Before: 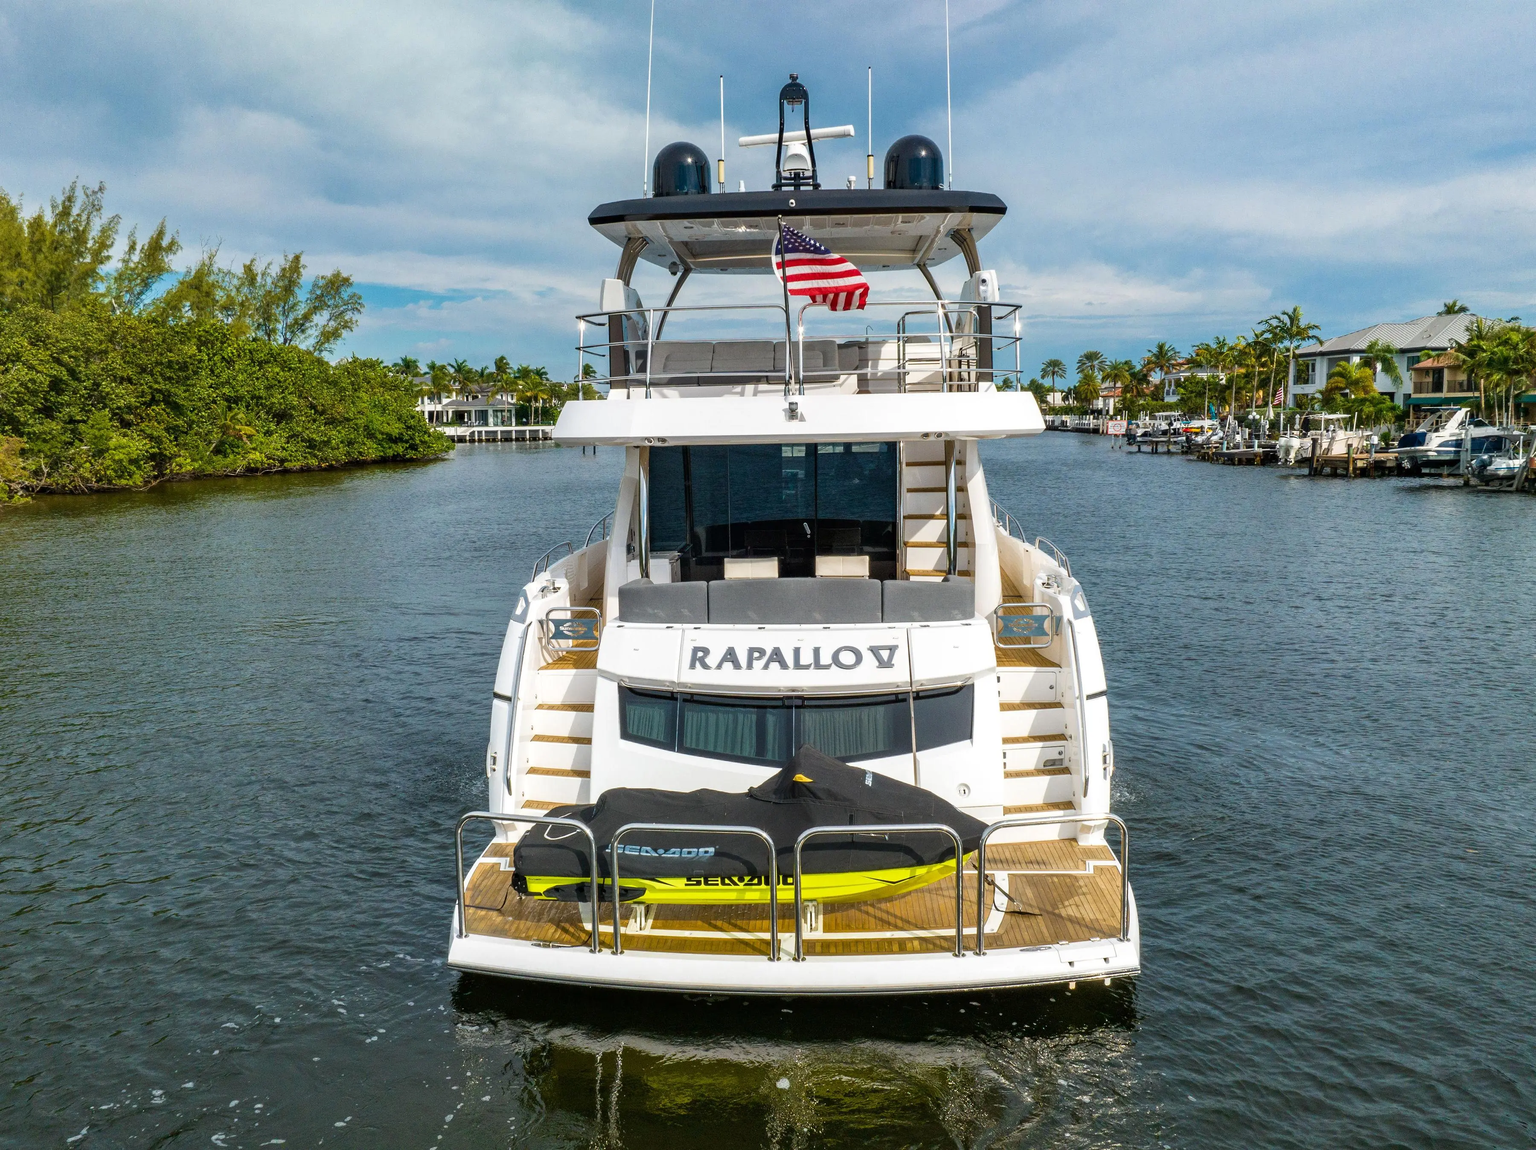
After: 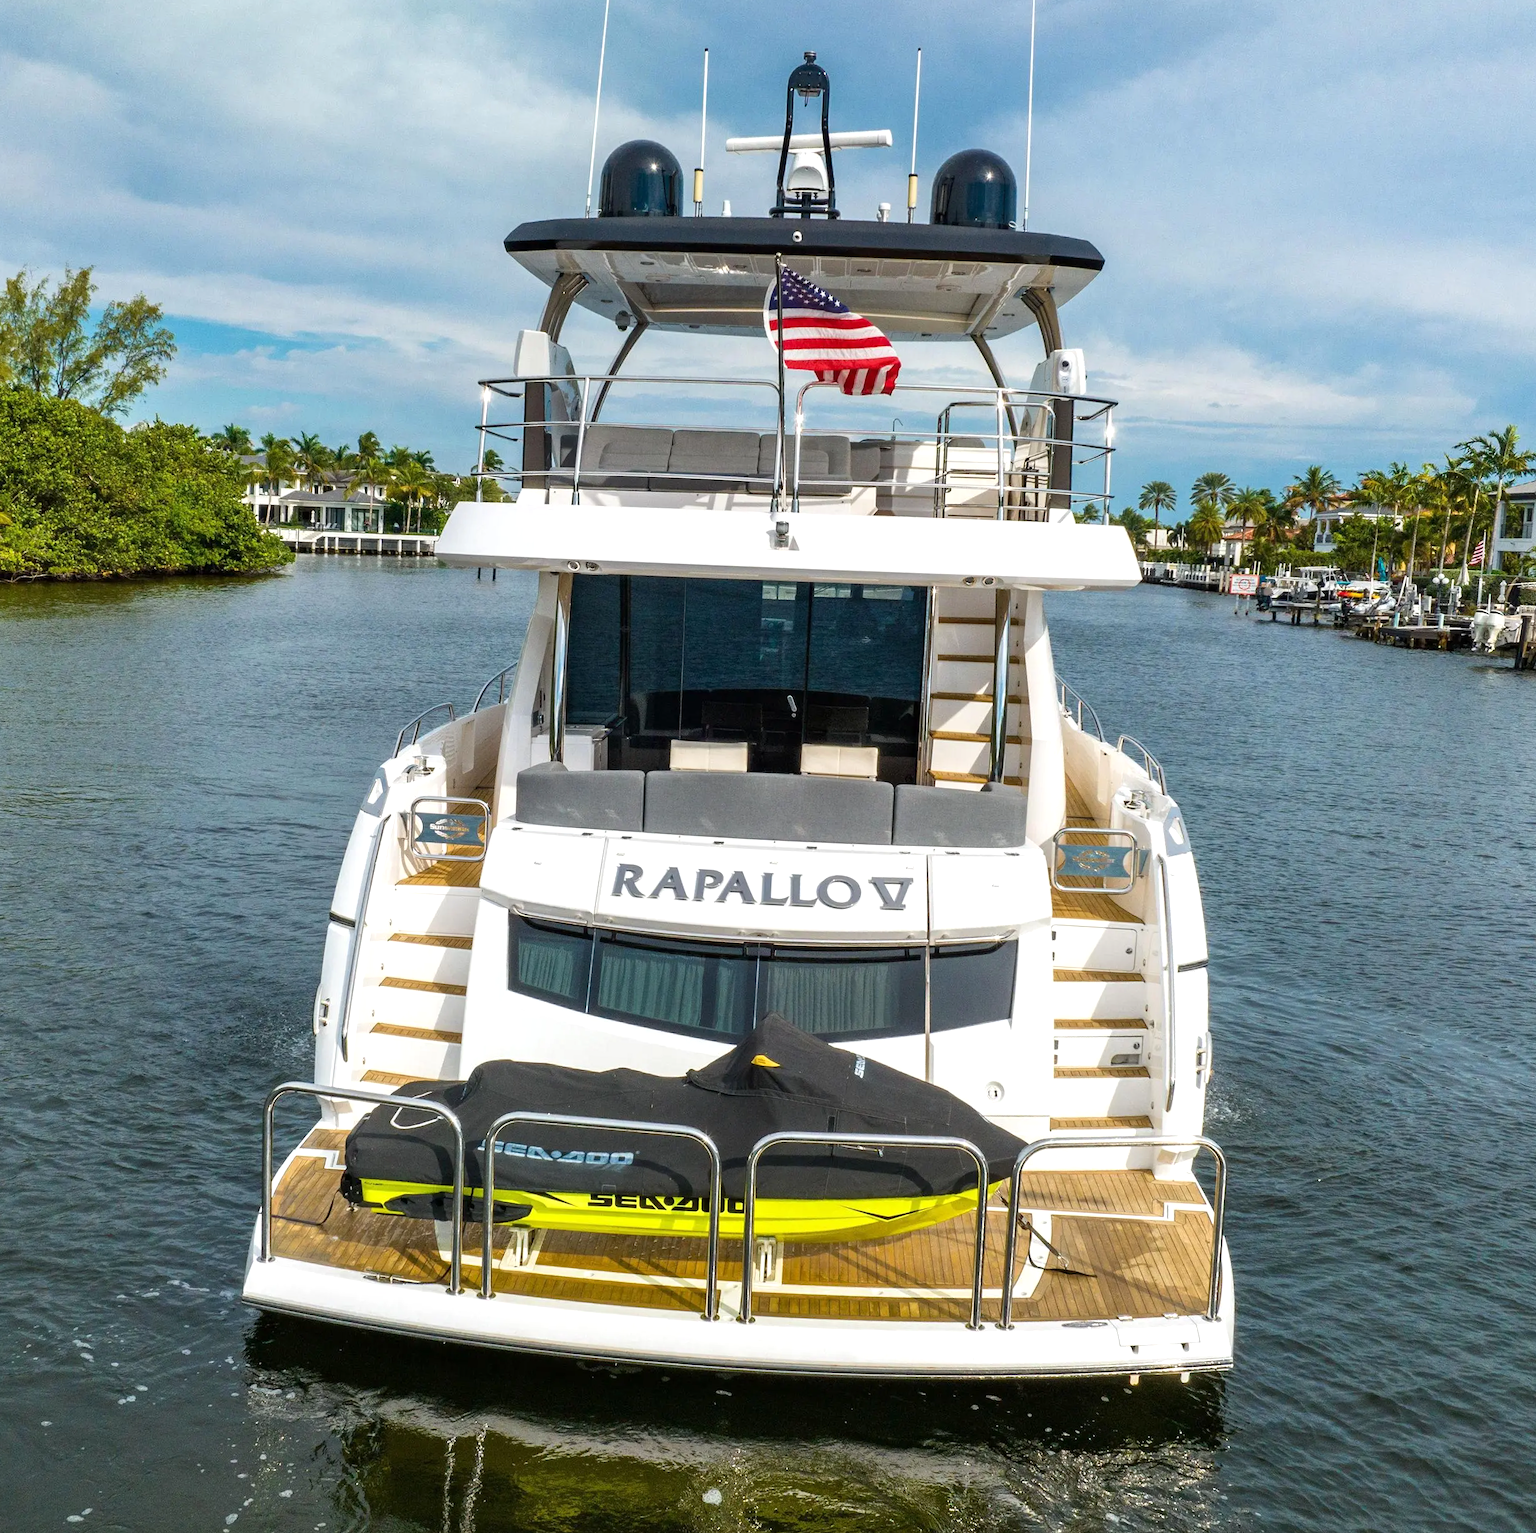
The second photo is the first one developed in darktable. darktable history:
exposure: exposure 0.2 EV, compensate highlight preservation false
crop and rotate: angle -3.27°, left 14.277%, top 0.028%, right 10.766%, bottom 0.028%
